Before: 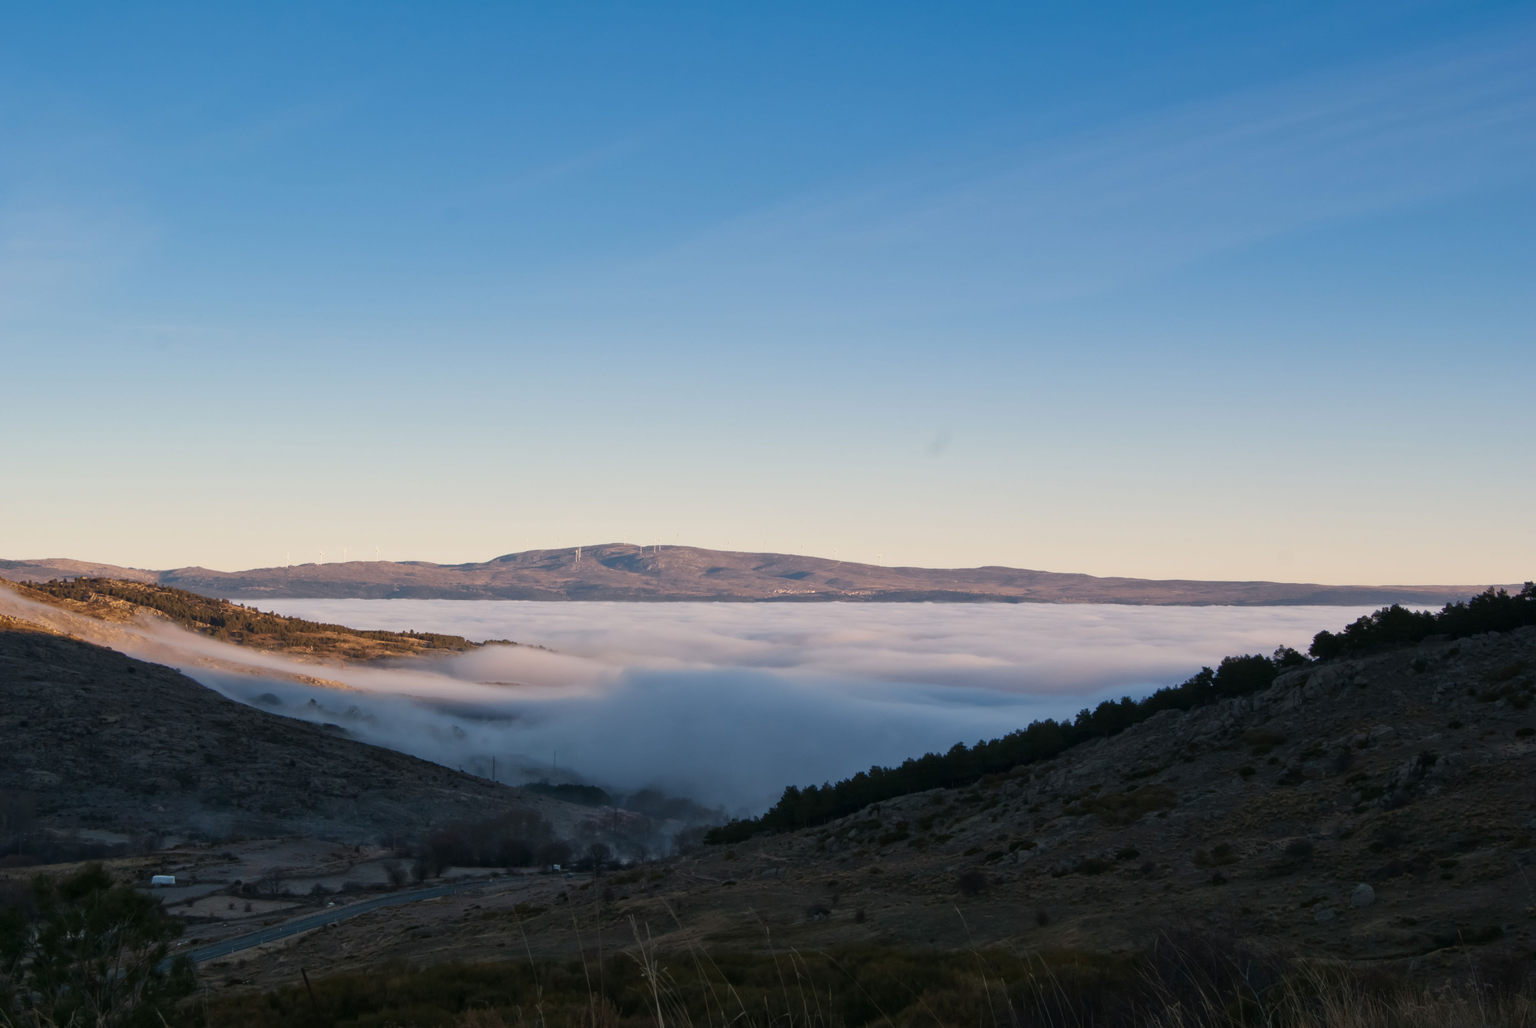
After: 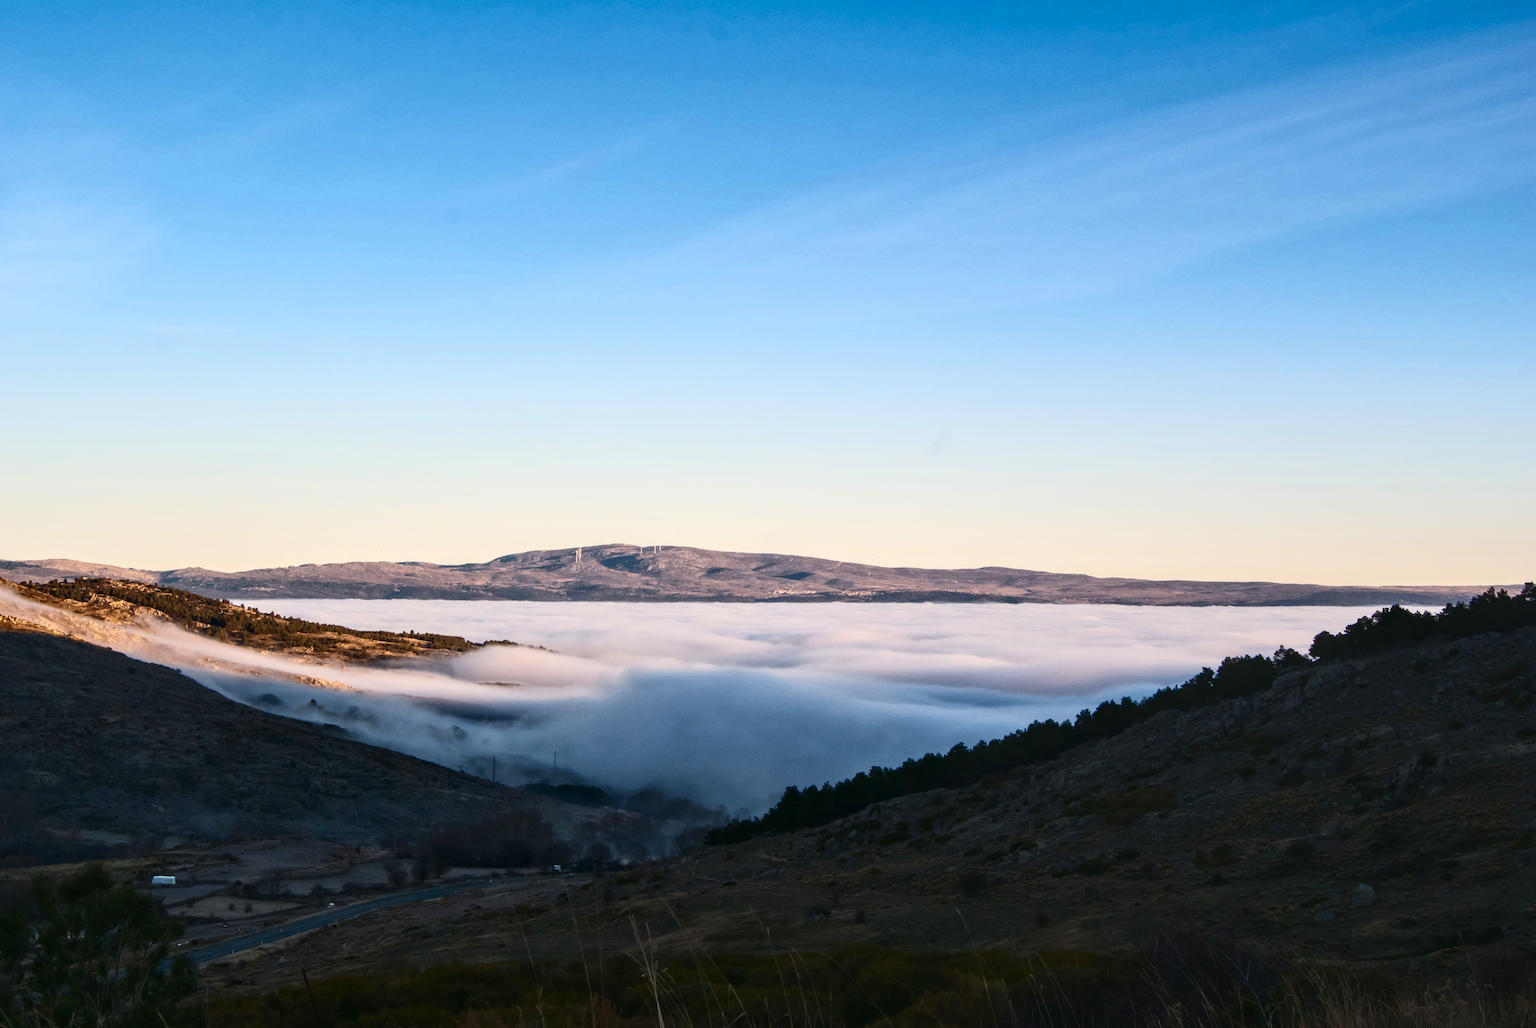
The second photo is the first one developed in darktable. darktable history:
local contrast: detail 130%
contrast brightness saturation: contrast 0.396, brightness 0.099, saturation 0.209
